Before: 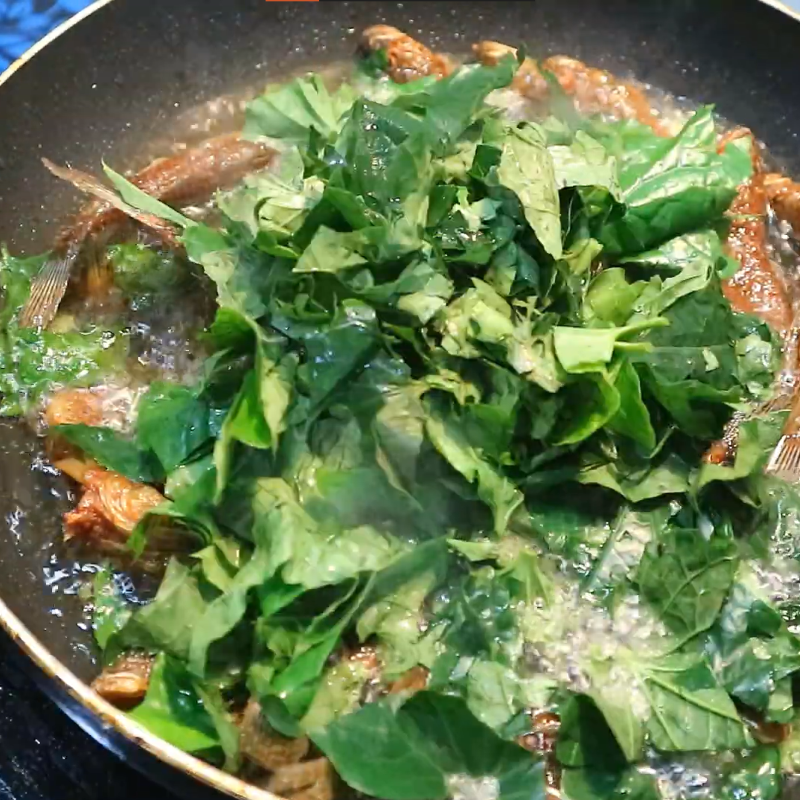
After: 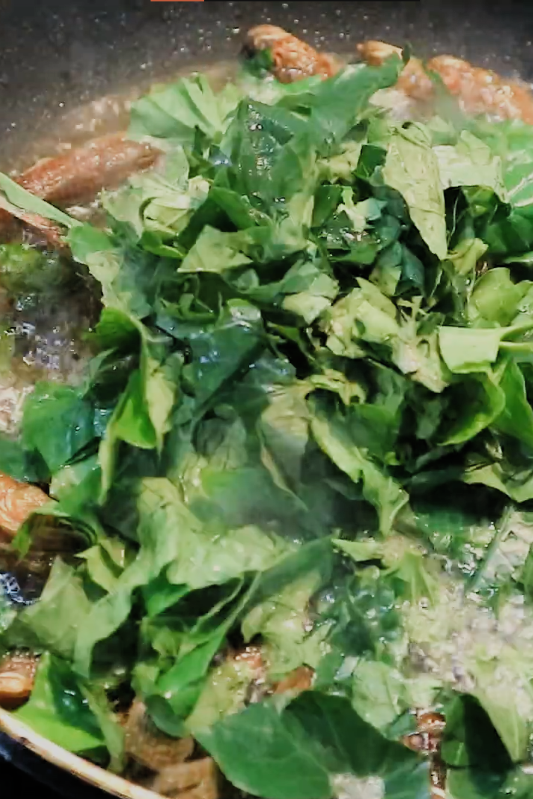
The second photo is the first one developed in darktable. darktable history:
crop and rotate: left 14.397%, right 18.926%
filmic rgb: black relative exposure -7.65 EV, white relative exposure 4.56 EV, hardness 3.61, color science v4 (2020)
